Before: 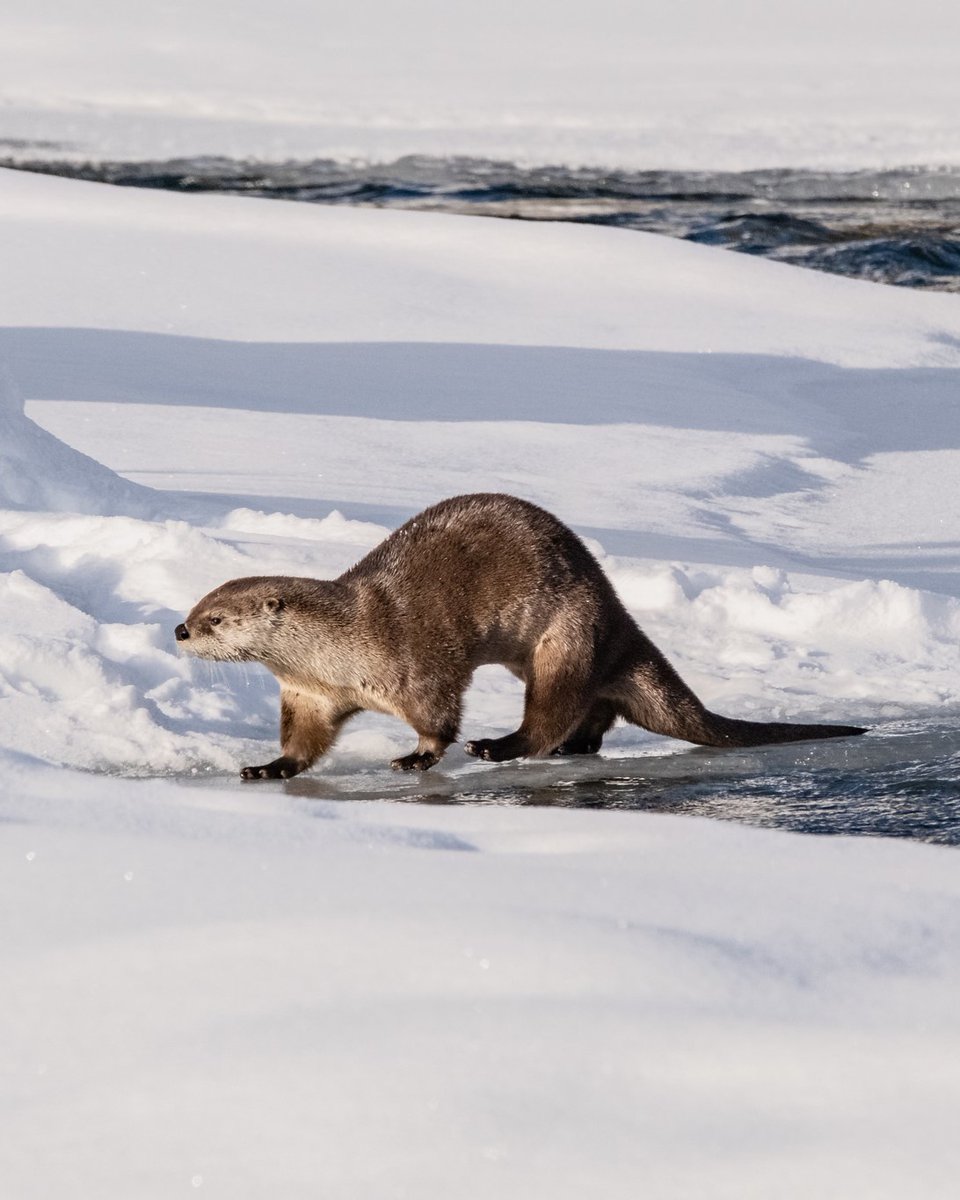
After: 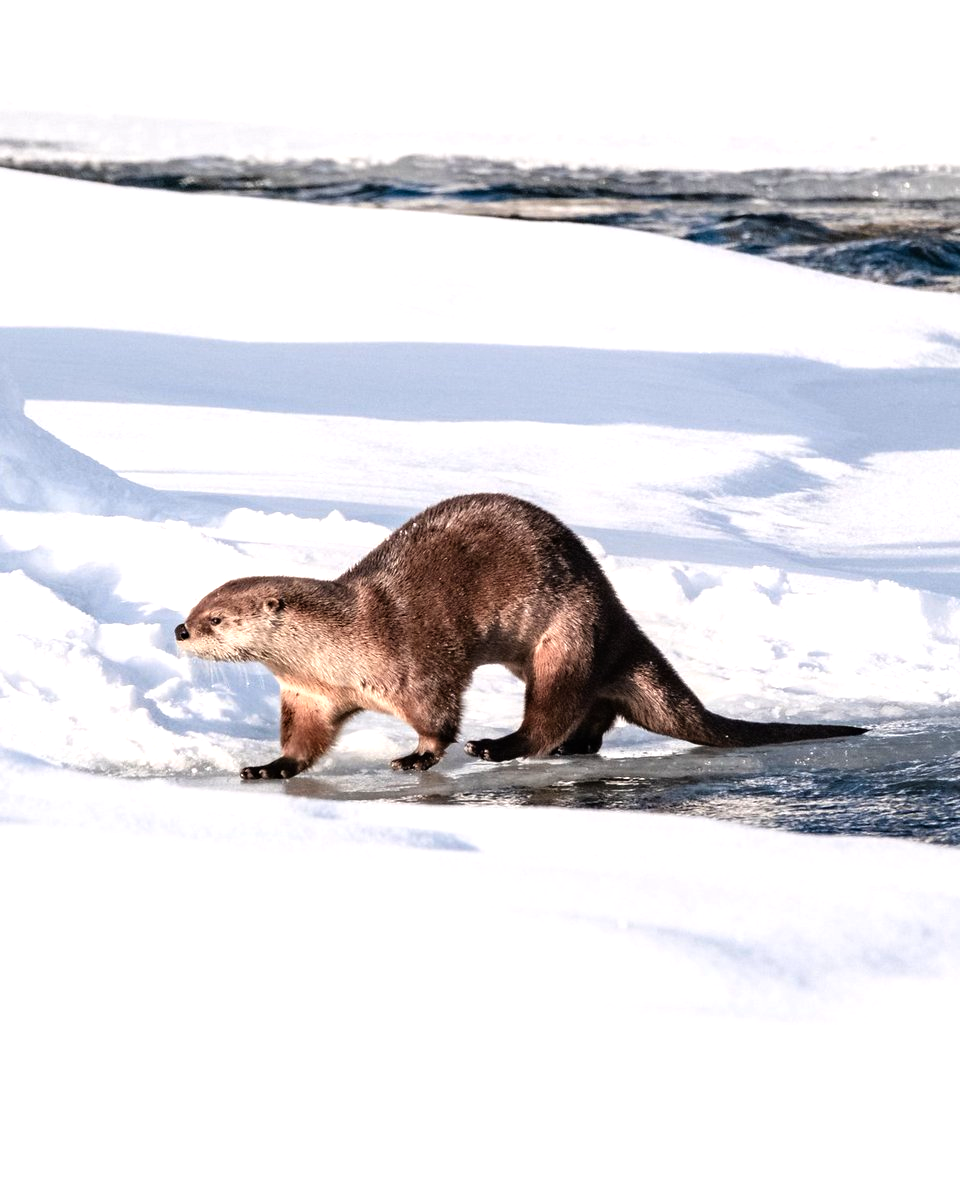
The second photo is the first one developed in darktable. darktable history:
tone equalizer: -8 EV -0.781 EV, -7 EV -0.72 EV, -6 EV -0.614 EV, -5 EV -0.386 EV, -3 EV 0.402 EV, -2 EV 0.6 EV, -1 EV 0.685 EV, +0 EV 0.723 EV, mask exposure compensation -0.51 EV
color zones: curves: ch1 [(0.263, 0.53) (0.376, 0.287) (0.487, 0.512) (0.748, 0.547) (1, 0.513)]; ch2 [(0.262, 0.45) (0.751, 0.477)], mix 100.99%
